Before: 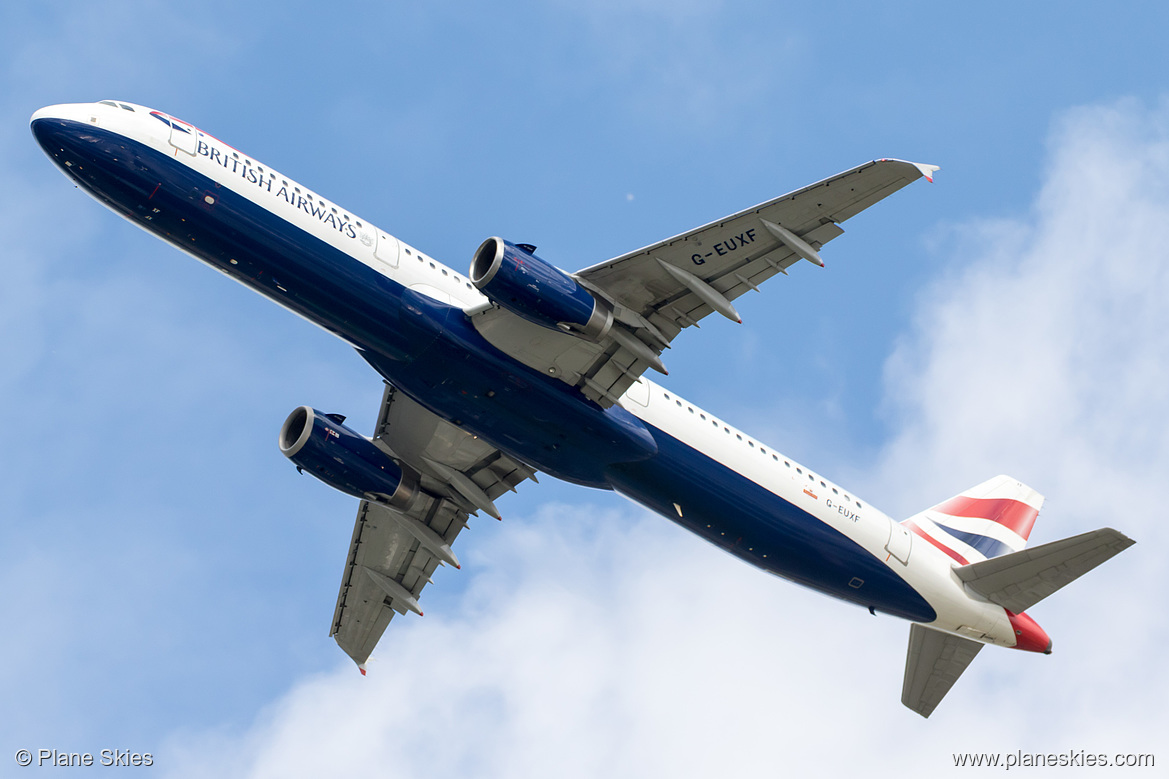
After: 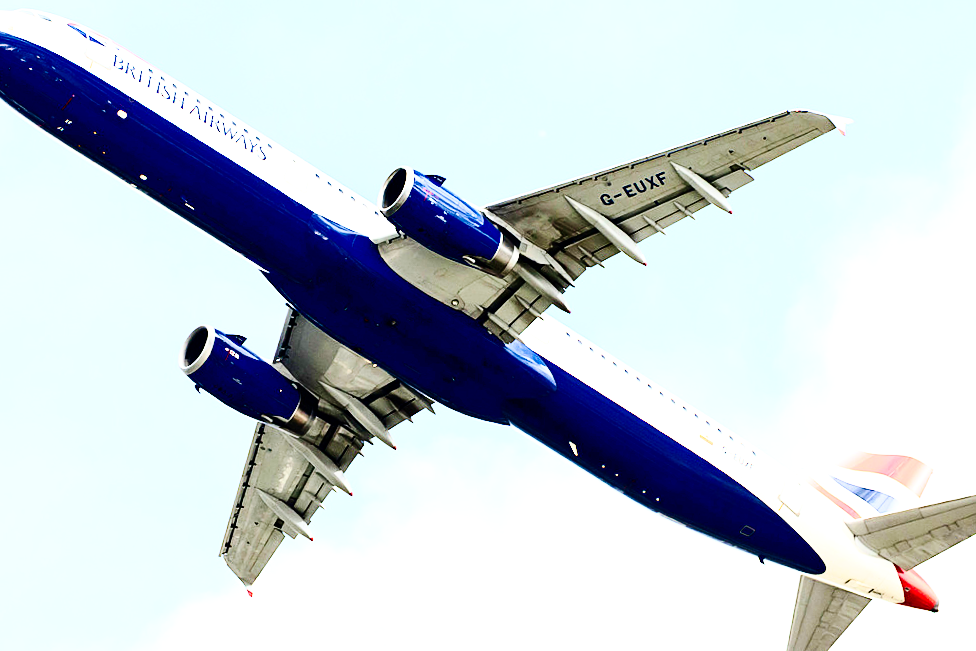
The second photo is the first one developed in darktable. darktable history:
exposure: black level correction 0.01, exposure 1 EV, compensate highlight preservation false
velvia: on, module defaults
sharpen: amount 0.204
crop and rotate: angle -3.06°, left 5.158%, top 5.222%, right 4.707%, bottom 4.592%
color correction: highlights a* -0.146, highlights b* 0.147
tone curve: curves: ch0 [(0, 0) (0.003, 0) (0.011, 0.001) (0.025, 0.003) (0.044, 0.005) (0.069, 0.011) (0.1, 0.021) (0.136, 0.035) (0.177, 0.079) (0.224, 0.134) (0.277, 0.219) (0.335, 0.315) (0.399, 0.42) (0.468, 0.529) (0.543, 0.636) (0.623, 0.727) (0.709, 0.805) (0.801, 0.88) (0.898, 0.957) (1, 1)], preserve colors none
contrast brightness saturation: contrast 0.411, brightness 0.104, saturation 0.206
